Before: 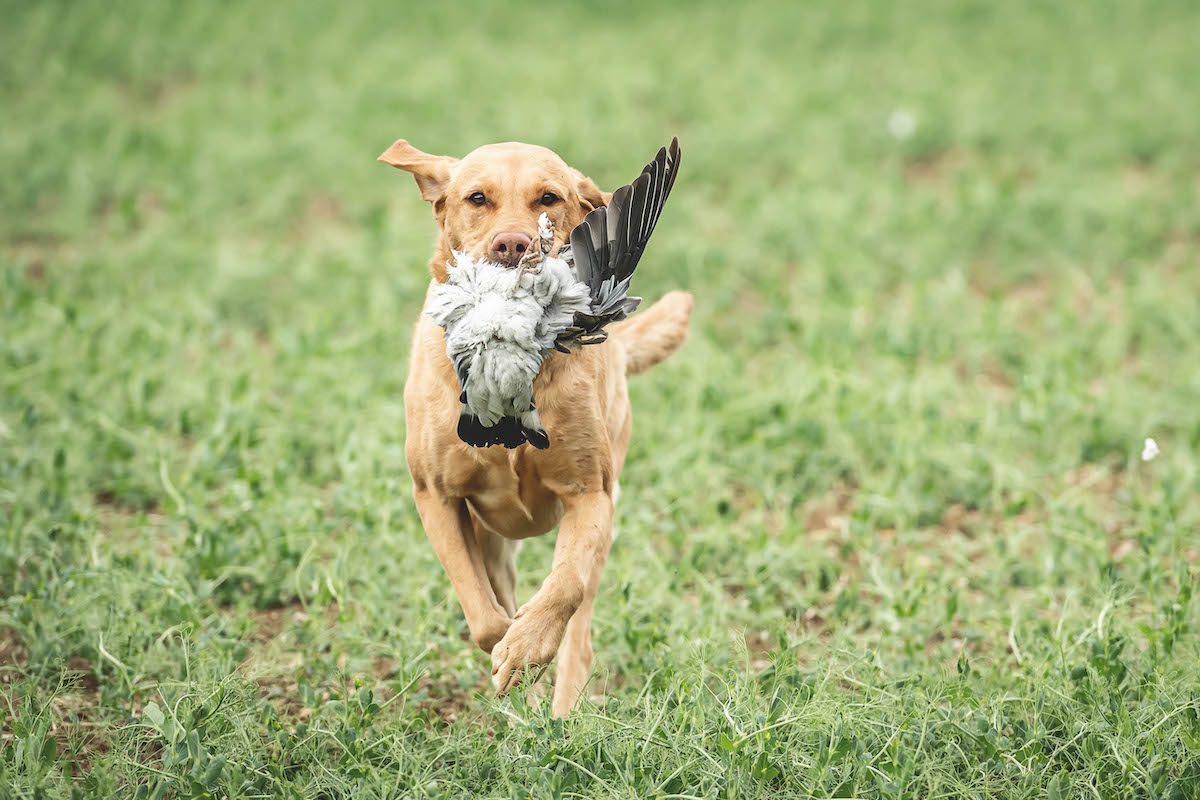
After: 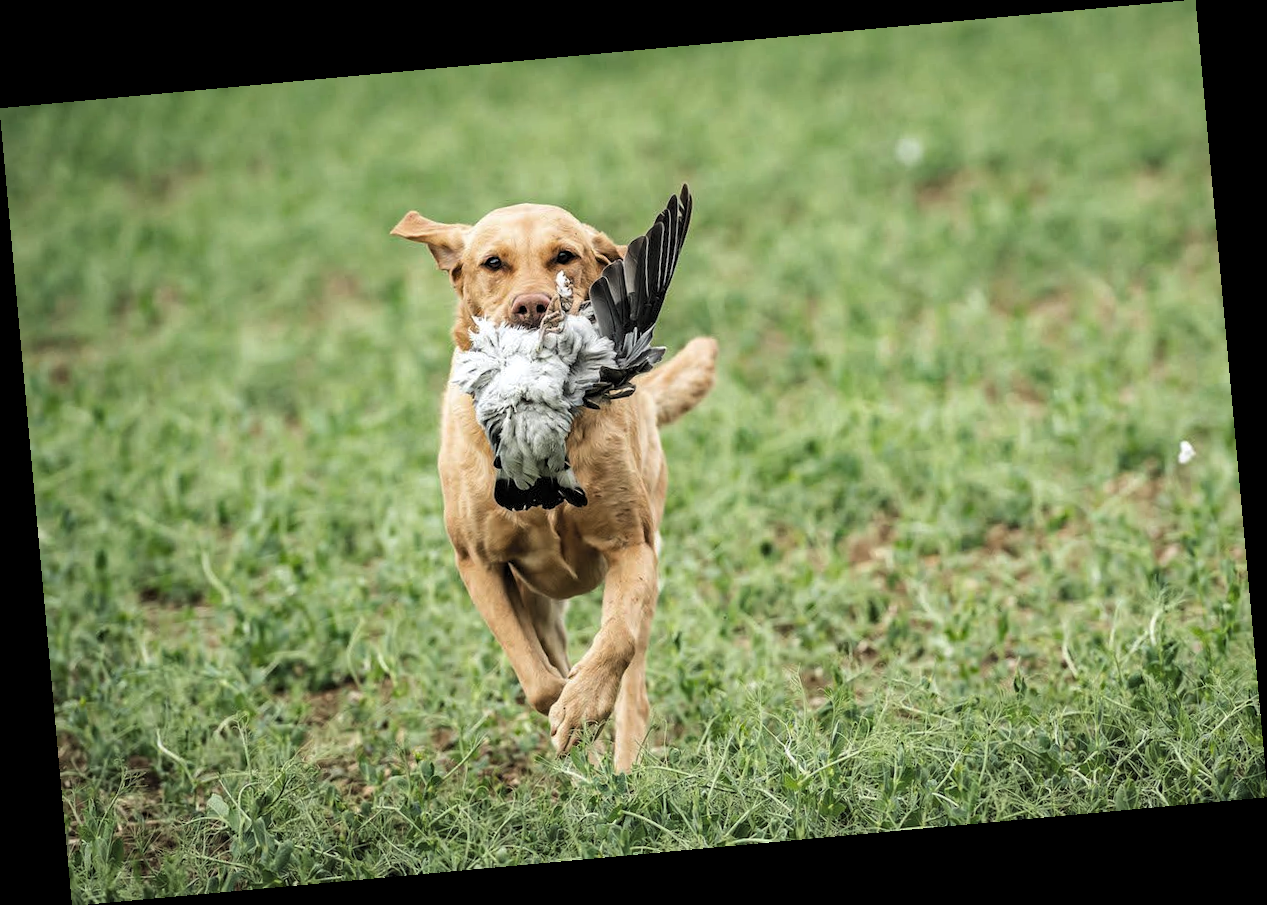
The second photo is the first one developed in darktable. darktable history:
rotate and perspective: rotation -5.2°, automatic cropping off
levels: levels [0.116, 0.574, 1]
haze removal: compatibility mode true, adaptive false
